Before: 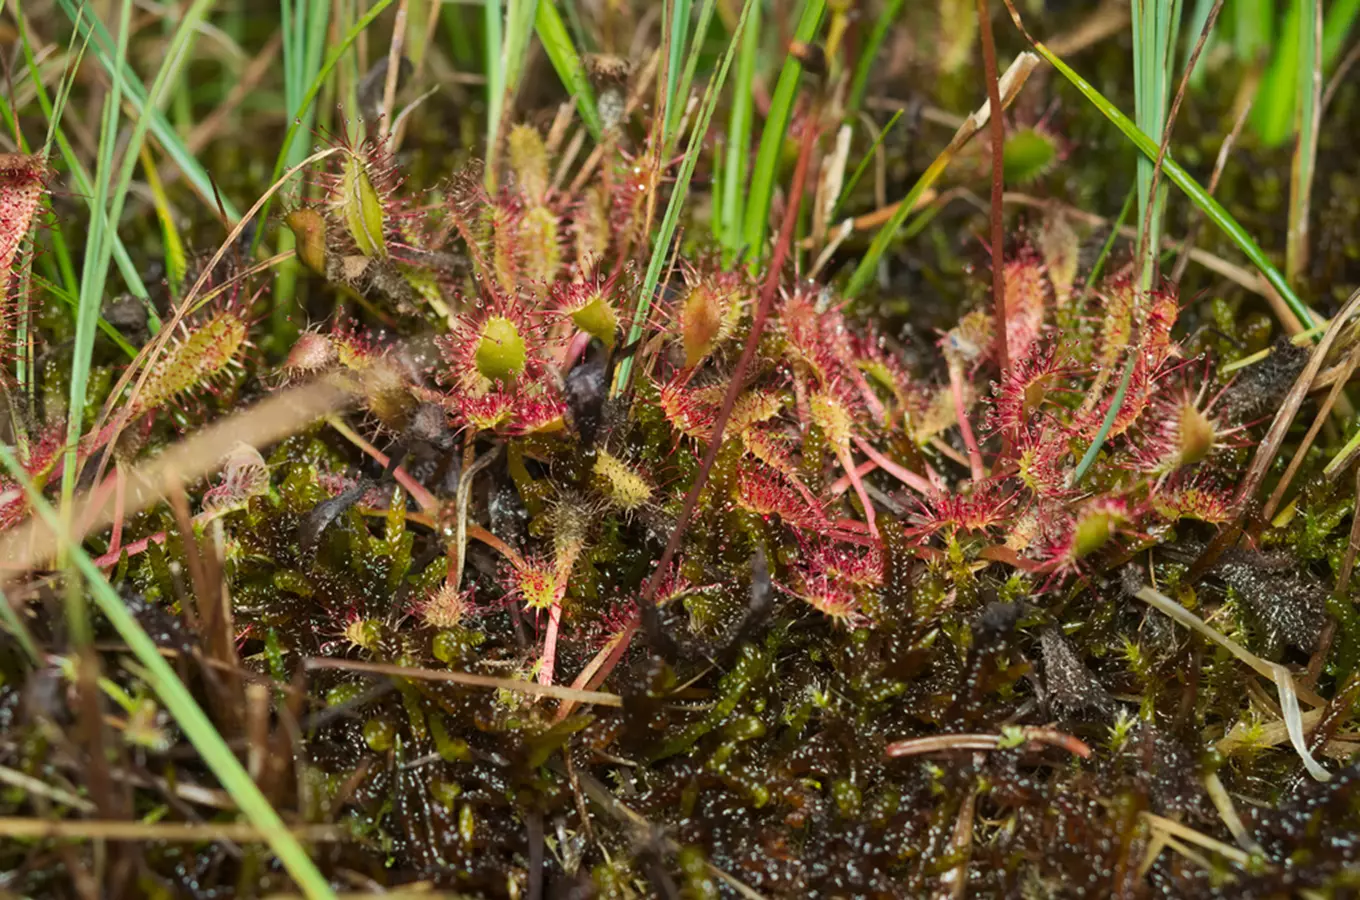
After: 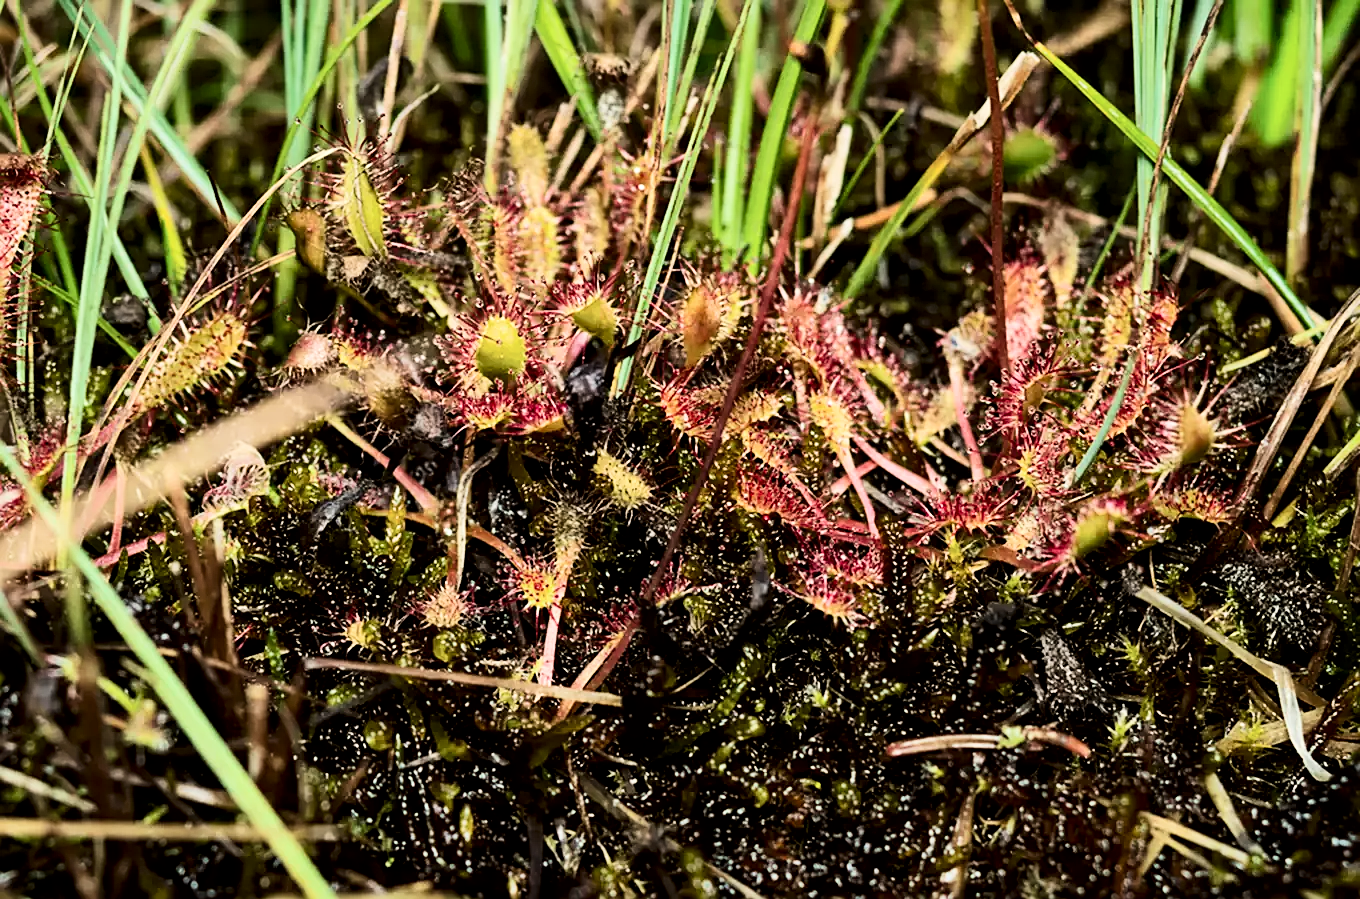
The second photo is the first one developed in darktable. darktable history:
crop: bottom 0.057%
exposure: exposure 0.2 EV, compensate highlight preservation false
contrast brightness saturation: contrast 0.28
filmic rgb: black relative exposure -5.03 EV, white relative exposure 3.98 EV, hardness 2.9, contrast 1.301, highlights saturation mix -10.43%
contrast equalizer: octaves 7, y [[0.5, 0.5, 0.472, 0.5, 0.5, 0.5], [0.5 ×6], [0.5 ×6], [0 ×6], [0 ×6]], mix 0.314
local contrast: mode bilateral grid, contrast 20, coarseness 20, detail 150%, midtone range 0.2
sharpen: on, module defaults
